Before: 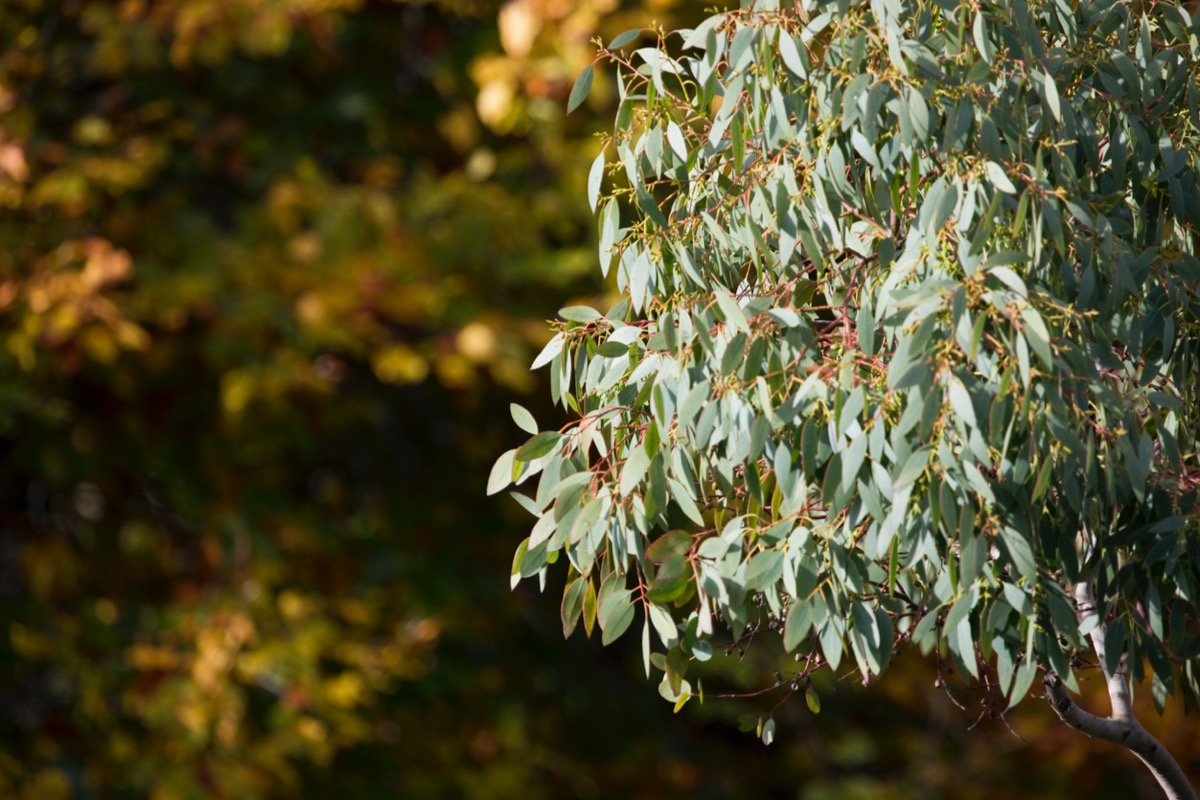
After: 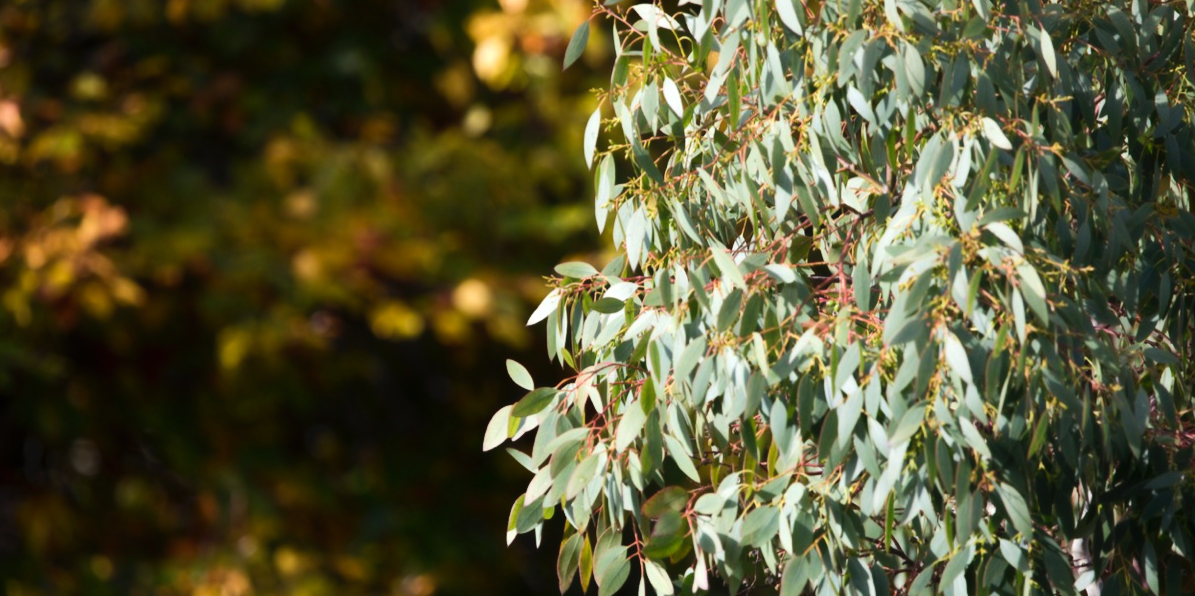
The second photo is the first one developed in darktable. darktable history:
contrast equalizer: octaves 7, y [[0.502, 0.505, 0.512, 0.529, 0.564, 0.588], [0.5 ×6], [0.502, 0.505, 0.512, 0.529, 0.564, 0.588], [0, 0.001, 0.001, 0.004, 0.008, 0.011], [0, 0.001, 0.001, 0.004, 0.008, 0.011]], mix -0.989
crop: left 0.358%, top 5.51%, bottom 19.917%
tone equalizer: -8 EV -0.405 EV, -7 EV -0.412 EV, -6 EV -0.369 EV, -5 EV -0.219 EV, -3 EV 0.231 EV, -2 EV 0.312 EV, -1 EV 0.364 EV, +0 EV 0.423 EV, edges refinement/feathering 500, mask exposure compensation -1.57 EV, preserve details no
